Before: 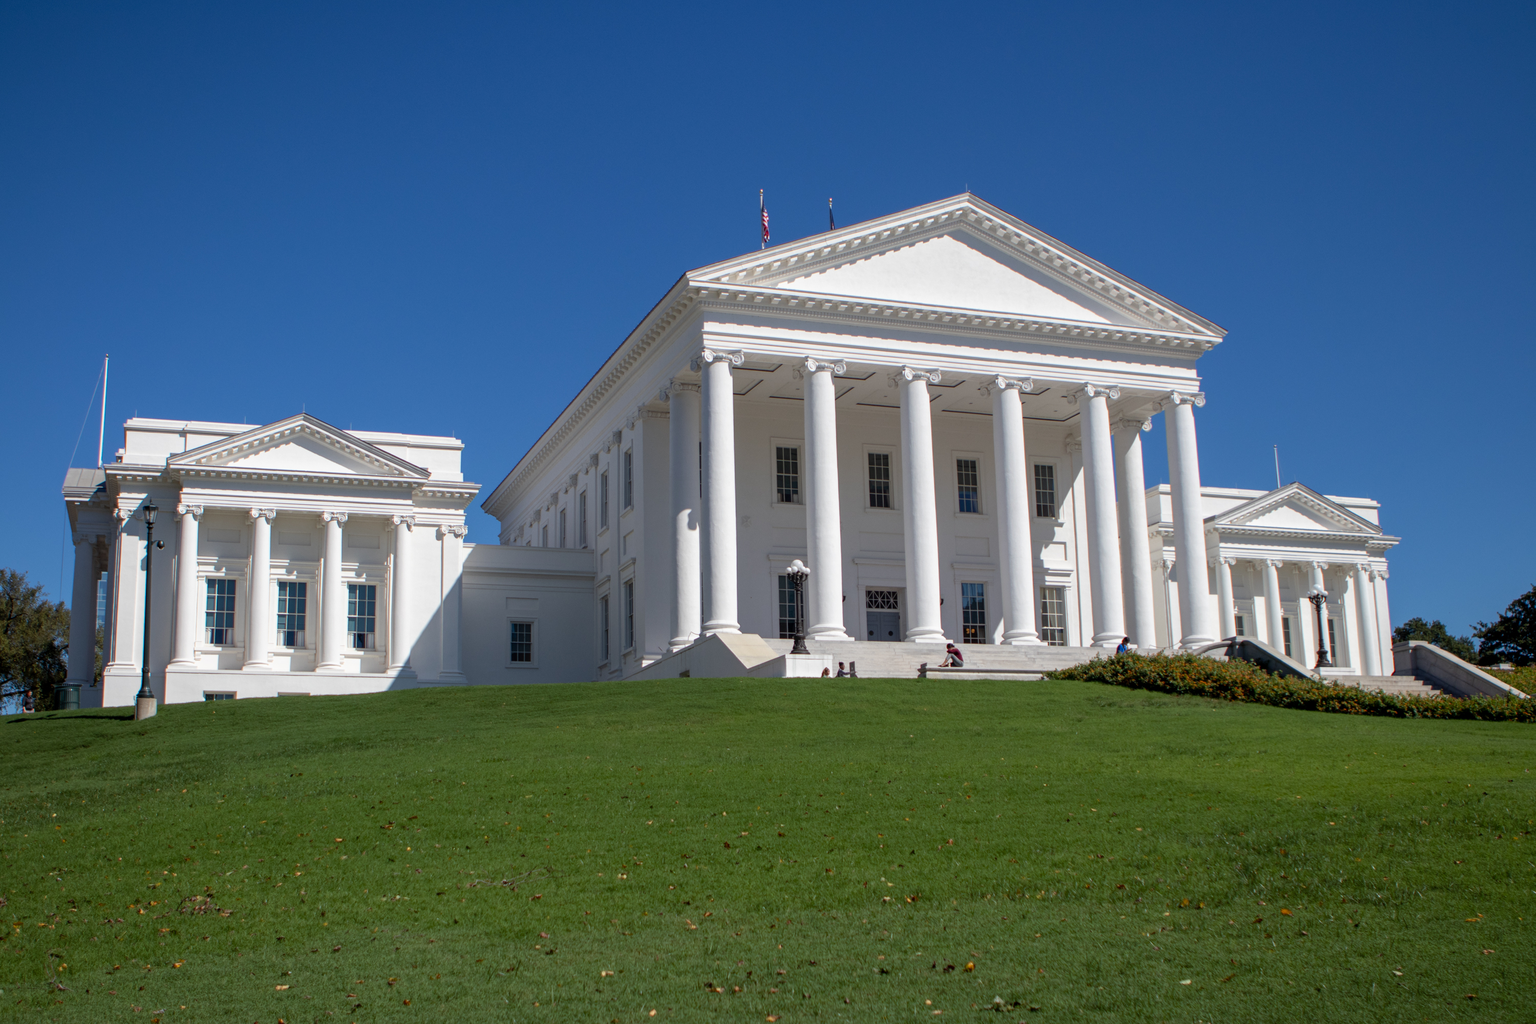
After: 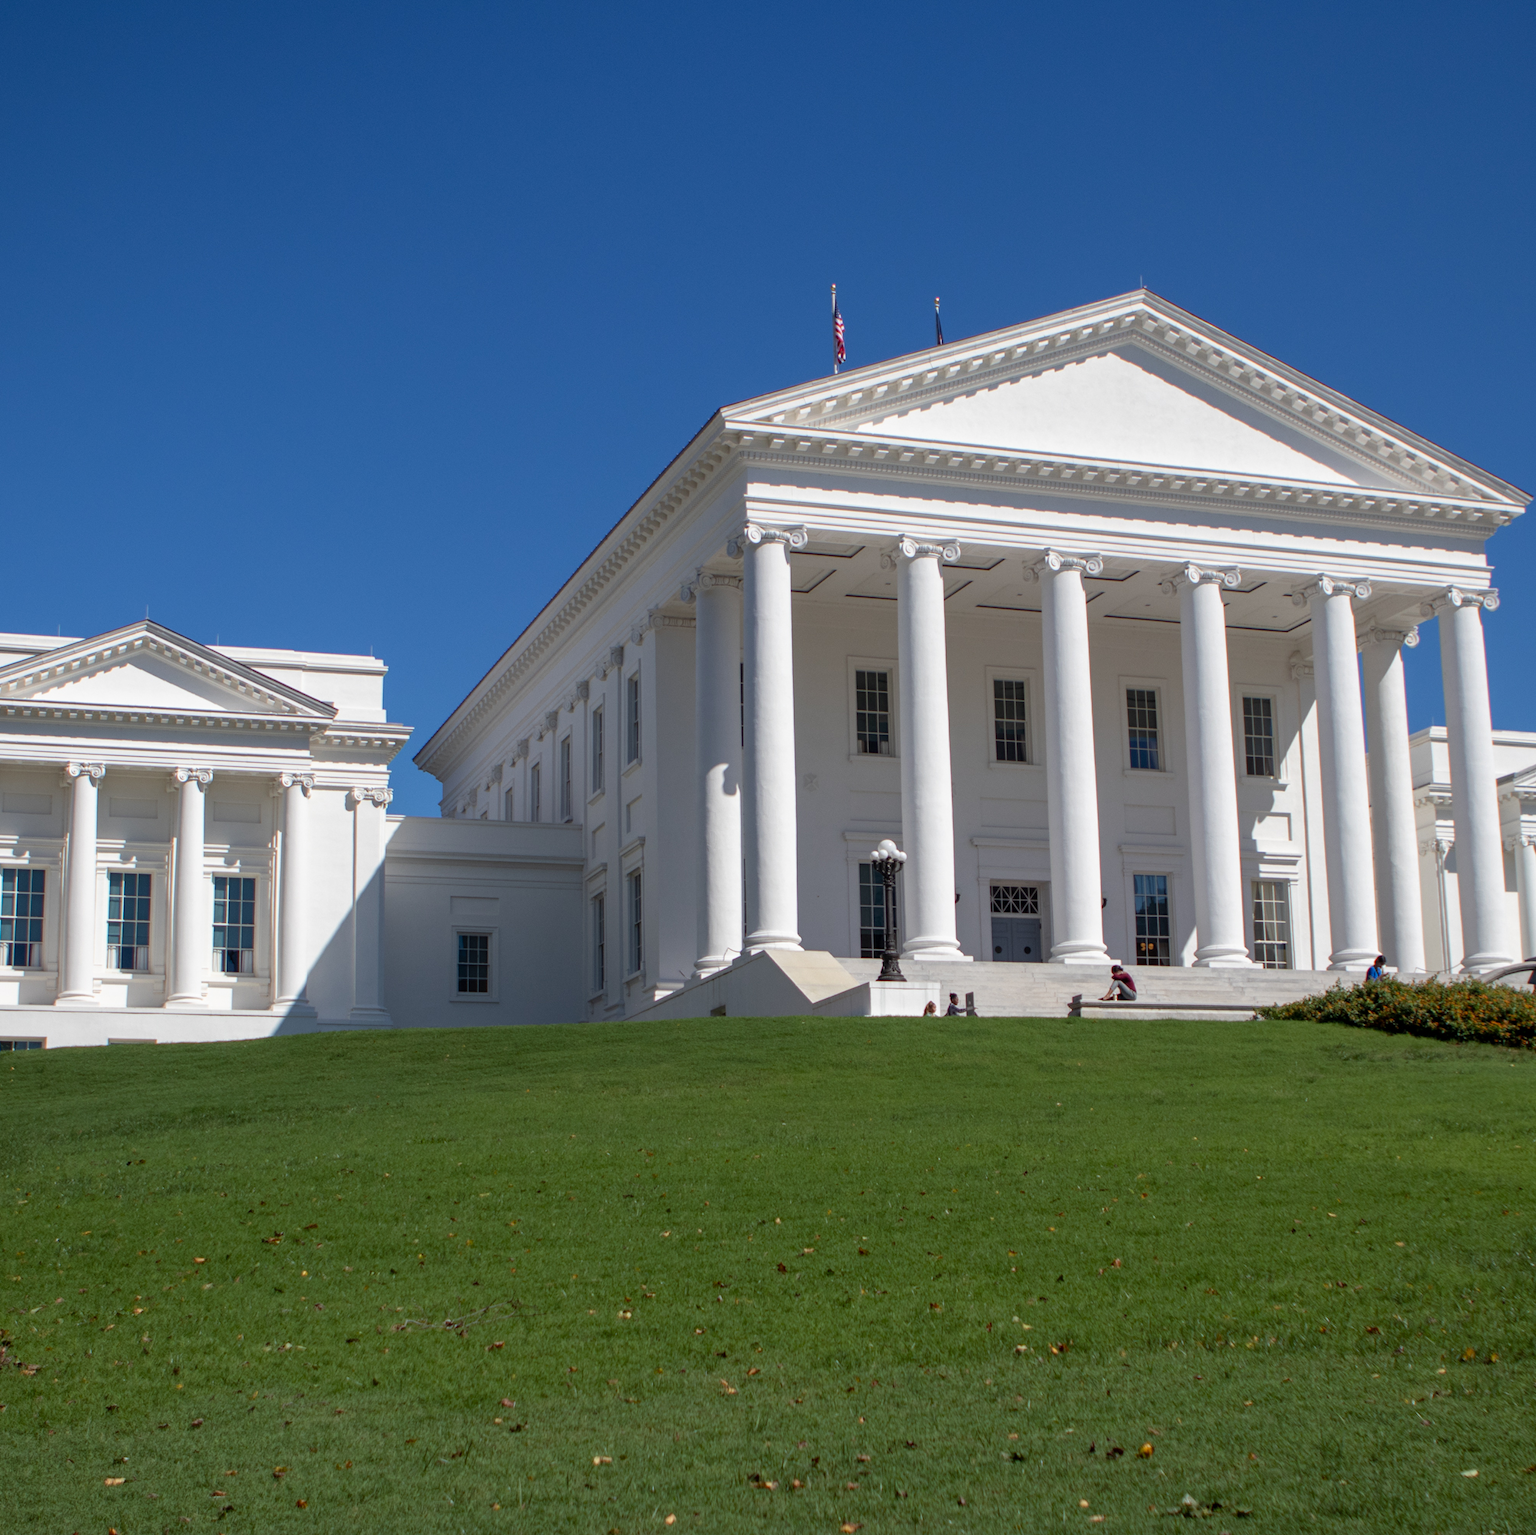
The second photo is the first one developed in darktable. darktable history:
crop and rotate: left 13.412%, right 19.889%
